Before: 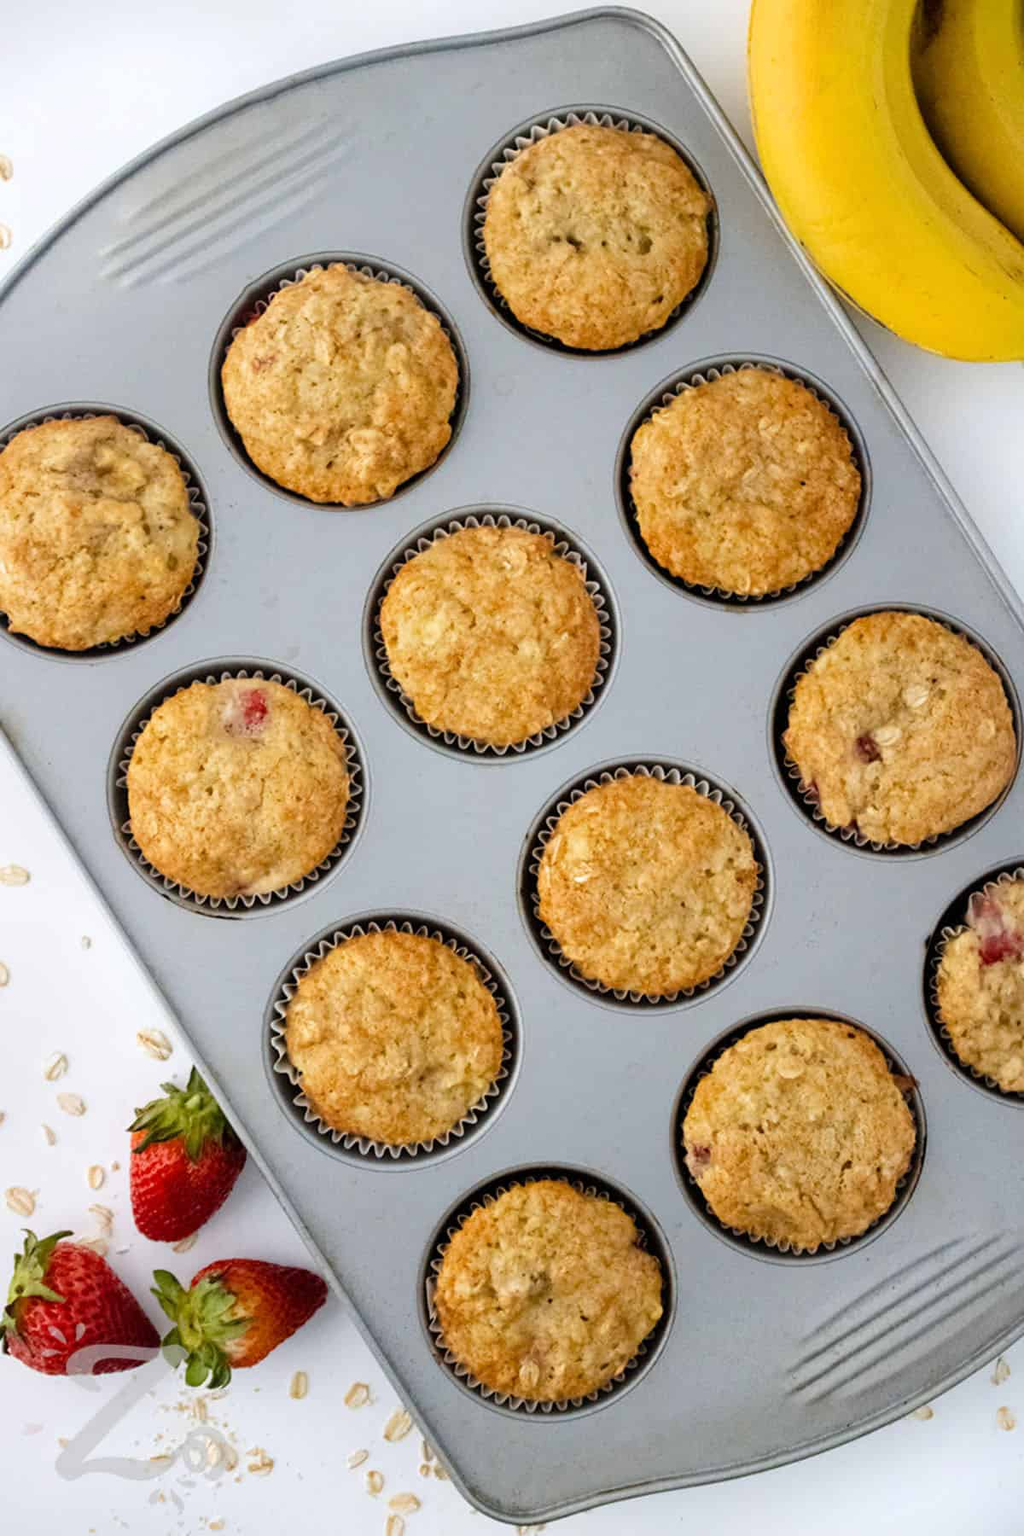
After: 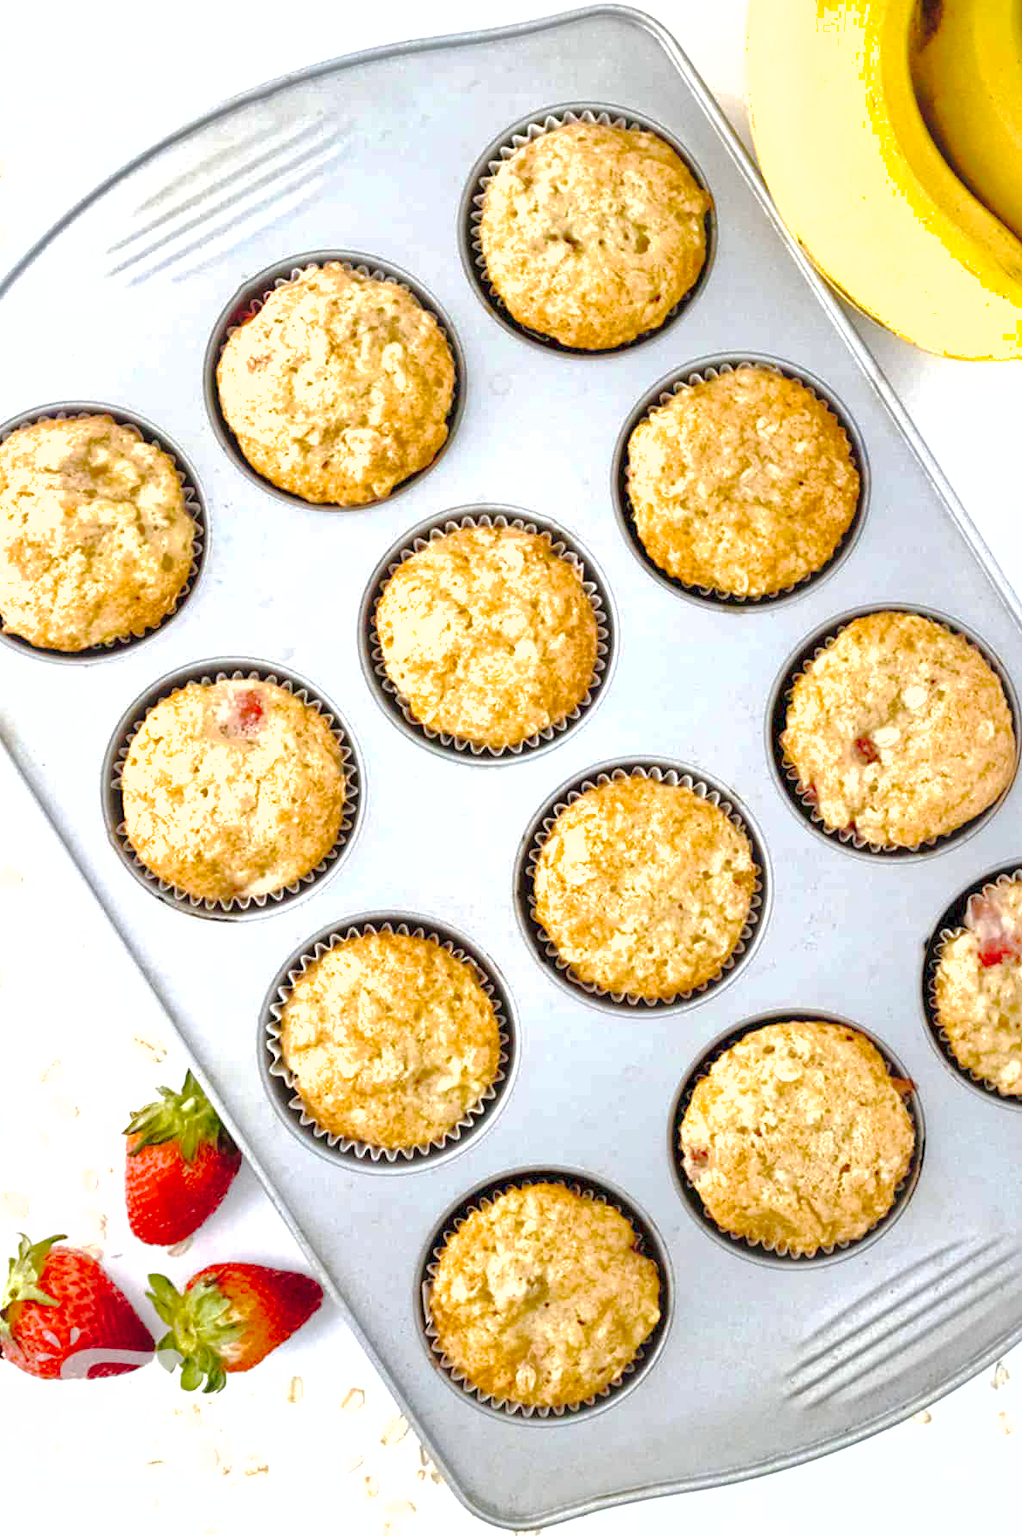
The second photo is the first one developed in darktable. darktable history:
shadows and highlights: on, module defaults
crop and rotate: left 0.614%, top 0.179%, bottom 0.309%
exposure: black level correction 0.001, exposure 1.05 EV, compensate exposure bias true, compensate highlight preservation false
rotate and perspective: crop left 0, crop top 0
tone curve: curves: ch0 [(0, 0) (0.003, 0.058) (0.011, 0.059) (0.025, 0.061) (0.044, 0.067) (0.069, 0.084) (0.1, 0.102) (0.136, 0.124) (0.177, 0.171) (0.224, 0.246) (0.277, 0.324) (0.335, 0.411) (0.399, 0.509) (0.468, 0.605) (0.543, 0.688) (0.623, 0.738) (0.709, 0.798) (0.801, 0.852) (0.898, 0.911) (1, 1)], preserve colors none
